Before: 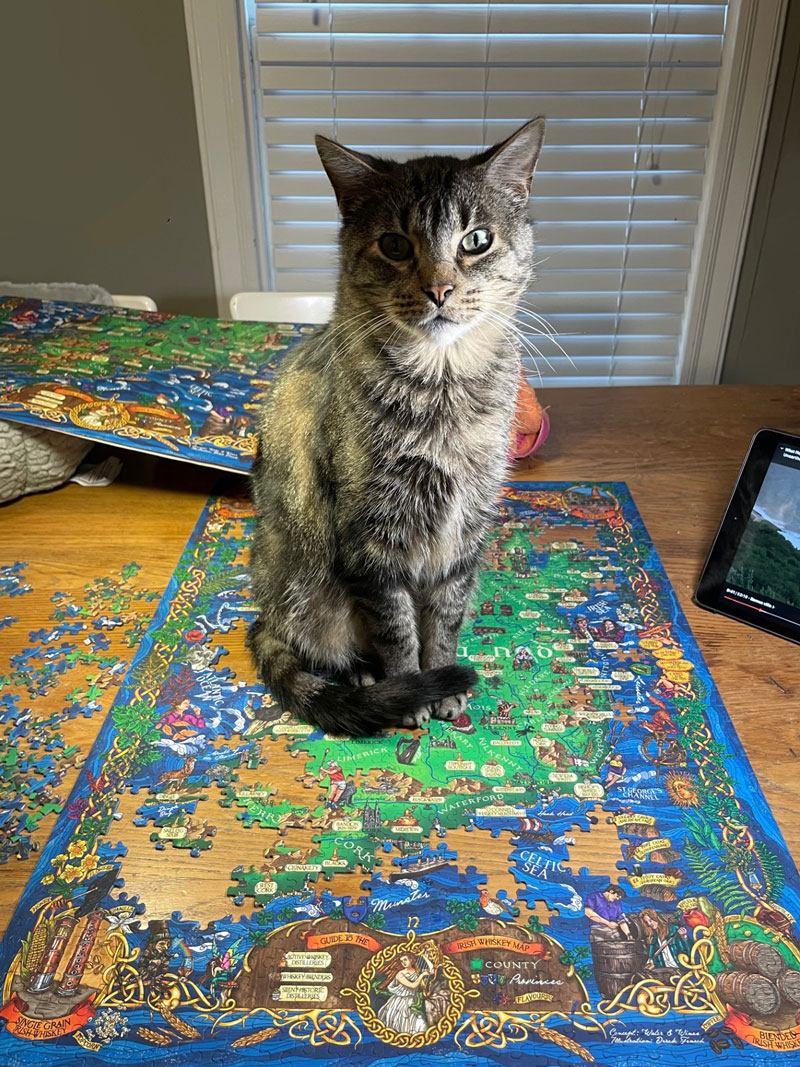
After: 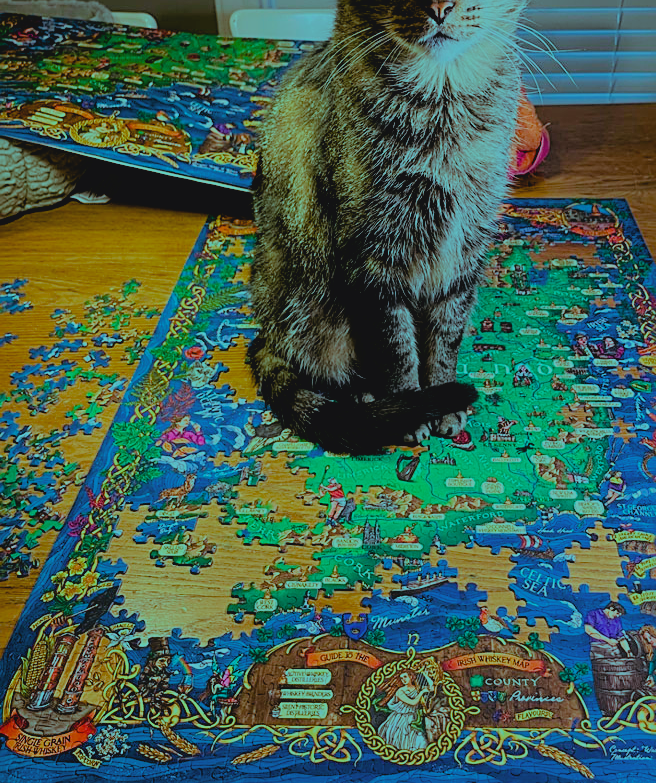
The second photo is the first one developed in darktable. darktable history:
crop: top 26.531%, right 17.959%
contrast brightness saturation: contrast -0.11
sharpen: on, module defaults
velvia: strength 17%
exposure: black level correction 0.009, exposure -0.159 EV, compensate highlight preservation false
filmic rgb: black relative exposure -6.15 EV, white relative exposure 6.96 EV, hardness 2.23, color science v6 (2022)
white balance: emerald 1
color balance rgb: shadows lift › luminance -7.7%, shadows lift › chroma 2.13%, shadows lift › hue 165.27°, power › luminance -7.77%, power › chroma 1.34%, power › hue 330.55°, highlights gain › luminance -33.33%, highlights gain › chroma 5.68%, highlights gain › hue 217.2°, global offset › luminance -0.33%, global offset › chroma 0.11%, global offset › hue 165.27°, perceptual saturation grading › global saturation 27.72%, perceptual saturation grading › highlights -25%, perceptual saturation grading › mid-tones 25%, perceptual saturation grading › shadows 50%
